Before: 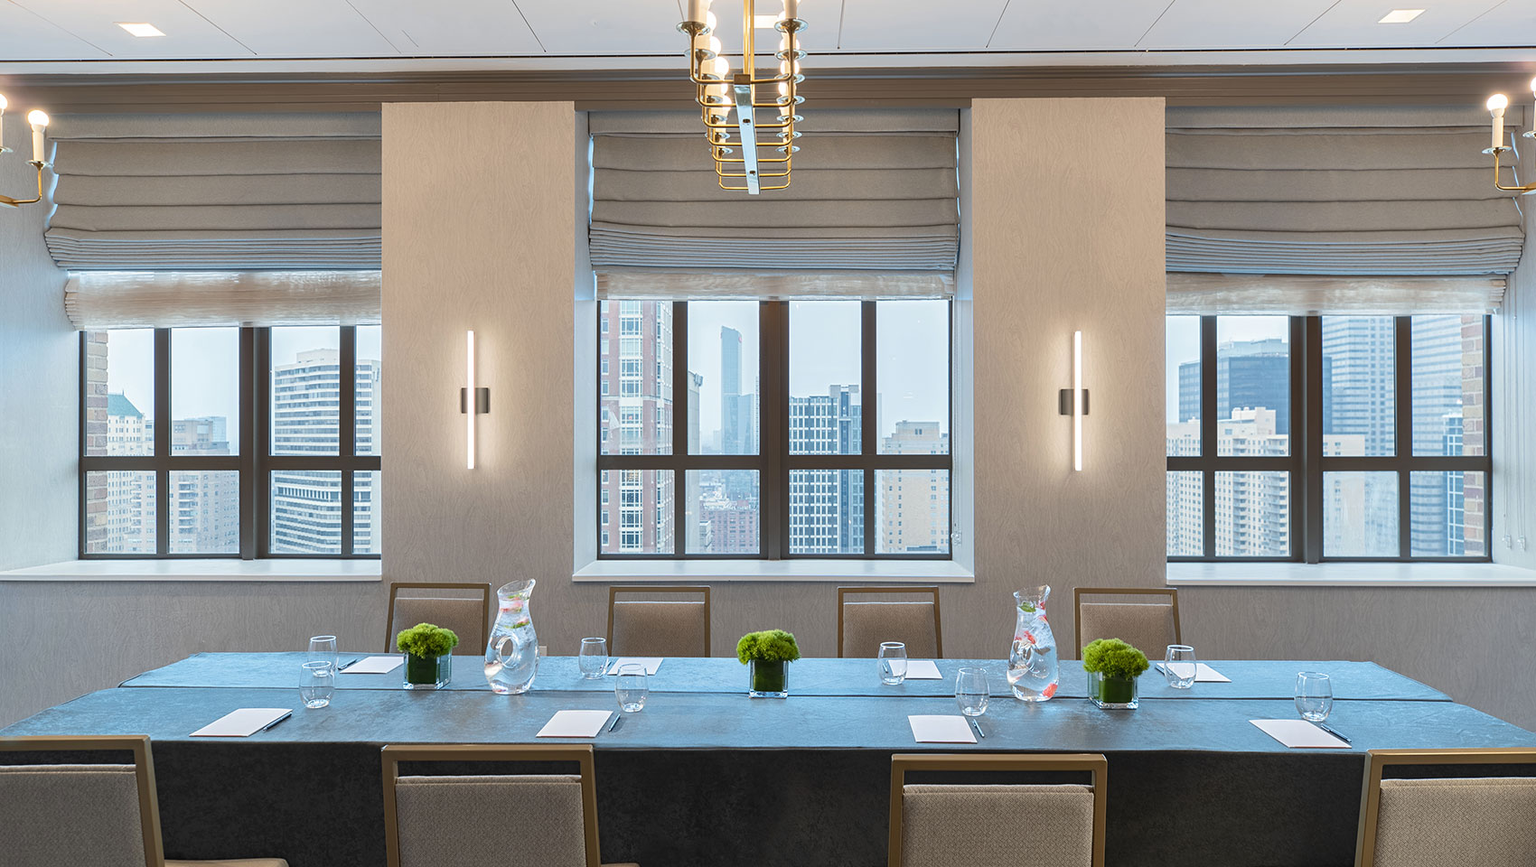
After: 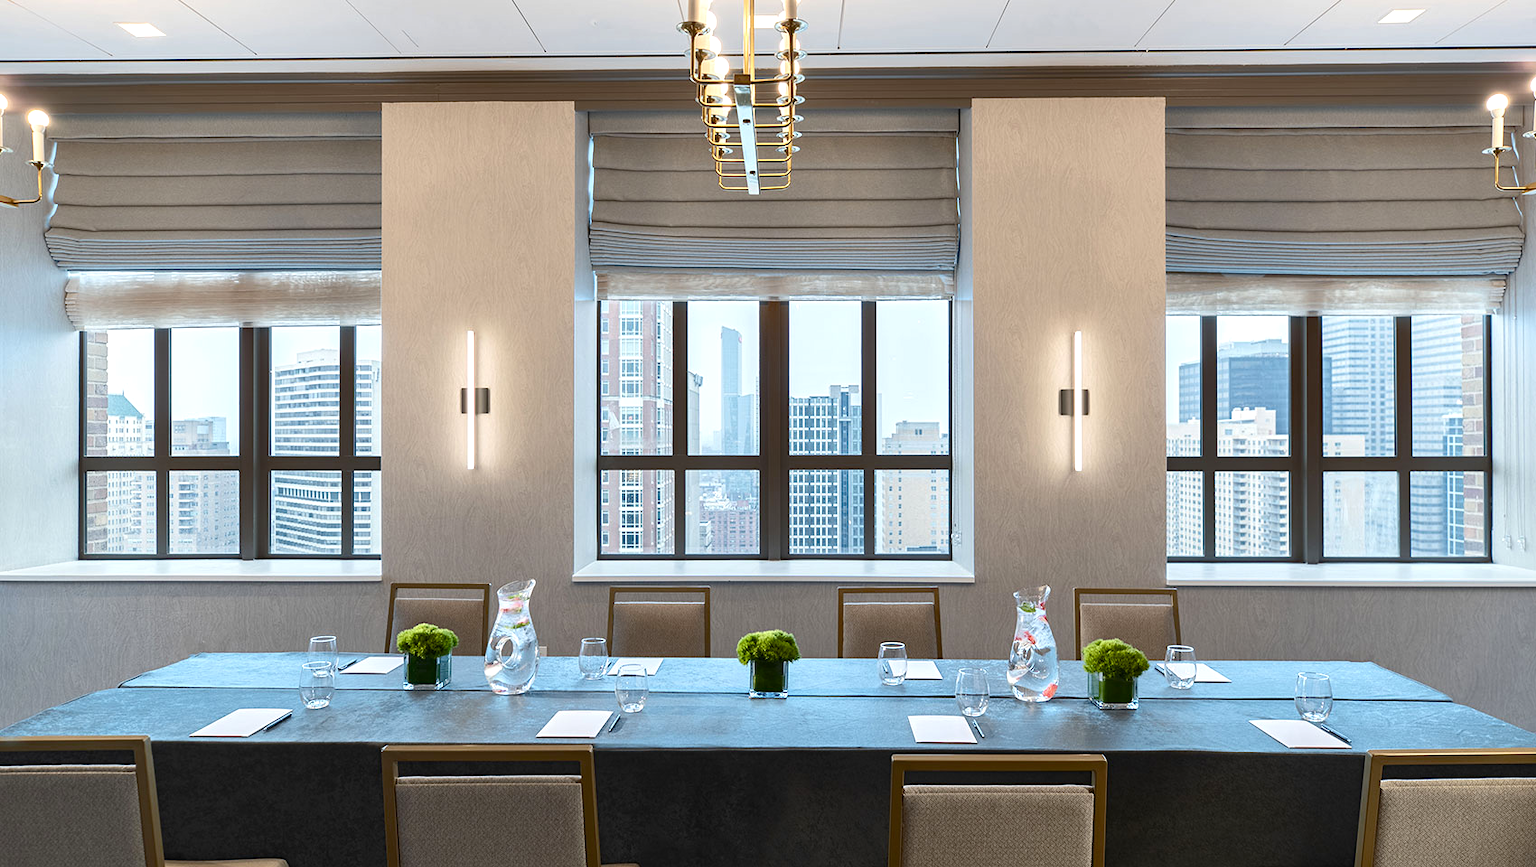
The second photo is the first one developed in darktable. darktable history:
color balance rgb: perceptual saturation grading › global saturation 0.831%, perceptual saturation grading › highlights -15.672%, perceptual saturation grading › shadows 26.029%, perceptual brilliance grading › global brilliance 14.61%, perceptual brilliance grading › shadows -35.58%, global vibrance 16.692%, saturation formula JzAzBz (2021)
